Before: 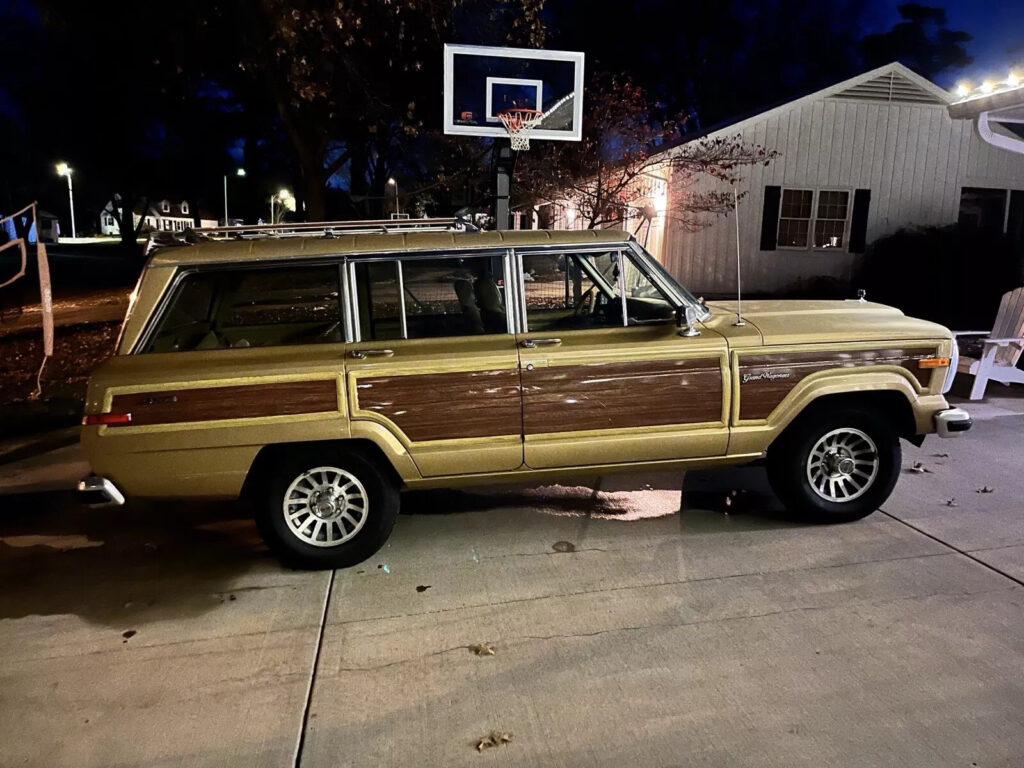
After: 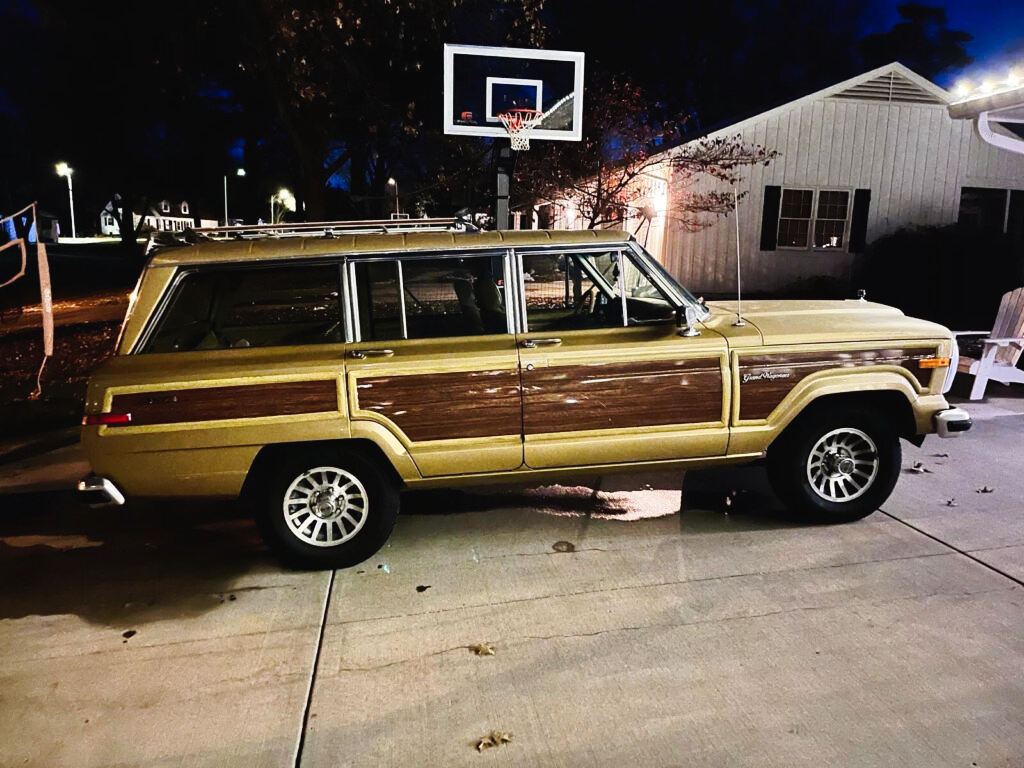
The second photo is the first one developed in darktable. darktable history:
tone curve: curves: ch0 [(0, 0.023) (0.103, 0.087) (0.295, 0.297) (0.445, 0.531) (0.553, 0.665) (0.735, 0.843) (0.994, 1)]; ch1 [(0, 0) (0.427, 0.346) (0.456, 0.426) (0.484, 0.483) (0.509, 0.514) (0.535, 0.56) (0.581, 0.632) (0.646, 0.715) (1, 1)]; ch2 [(0, 0) (0.369, 0.388) (0.449, 0.431) (0.501, 0.495) (0.533, 0.518) (0.572, 0.612) (0.677, 0.752) (1, 1)], preserve colors none
